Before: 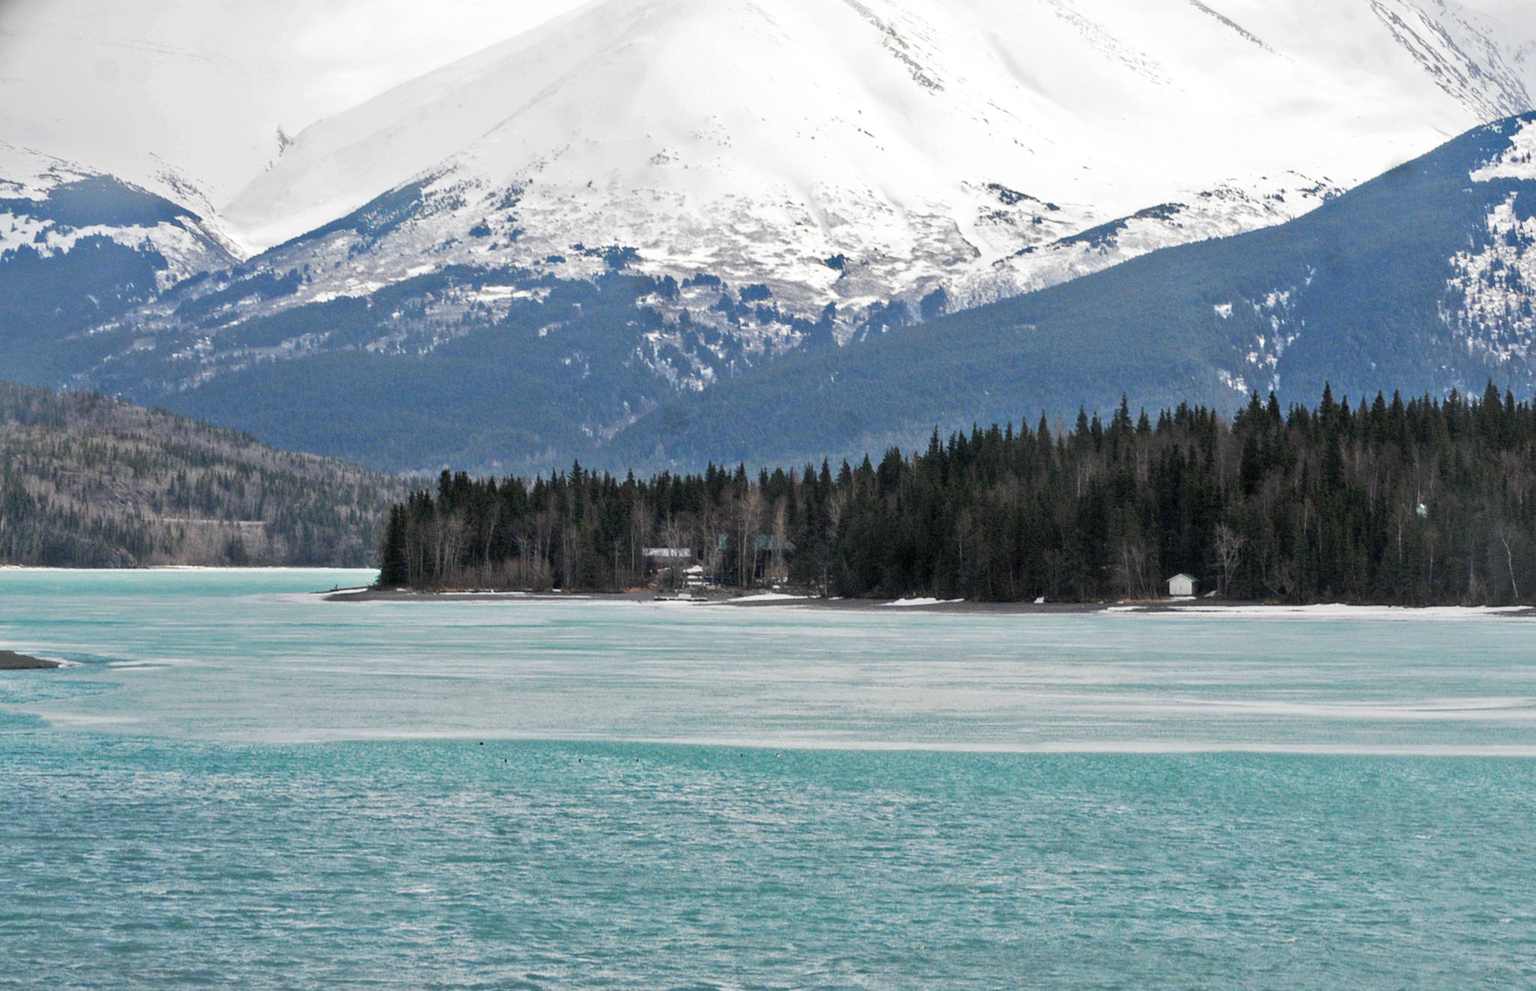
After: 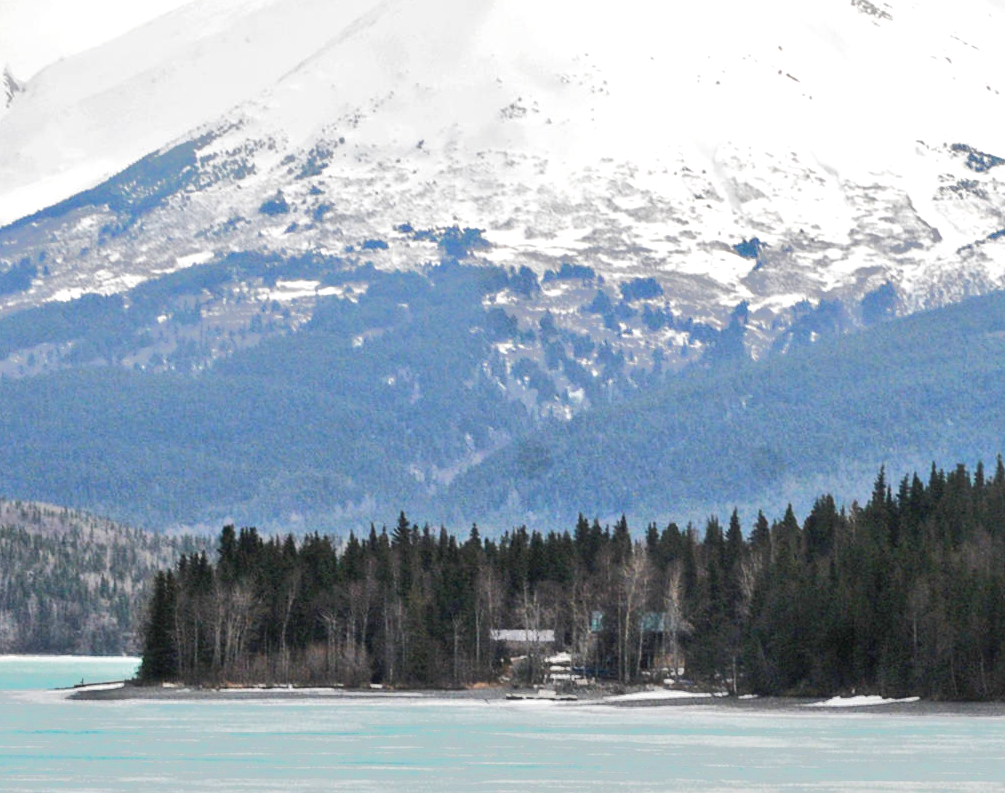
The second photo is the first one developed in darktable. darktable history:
crop: left 17.879%, top 7.684%, right 33.042%, bottom 32.215%
exposure: black level correction -0.002, exposure 0.707 EV, compensate highlight preservation false
tone equalizer: -7 EV -0.605 EV, -6 EV 0.97 EV, -5 EV -0.437 EV, -4 EV 0.432 EV, -3 EV 0.438 EV, -2 EV 0.125 EV, -1 EV -0.148 EV, +0 EV -0.413 EV, smoothing diameter 24.91%, edges refinement/feathering 6.07, preserve details guided filter
